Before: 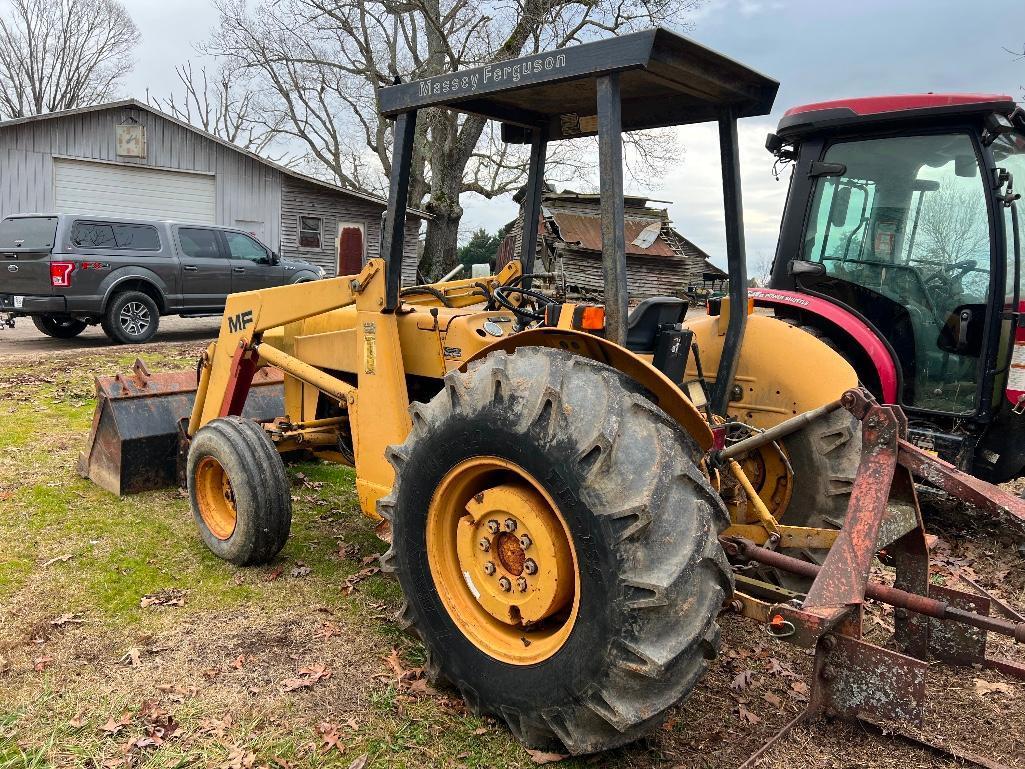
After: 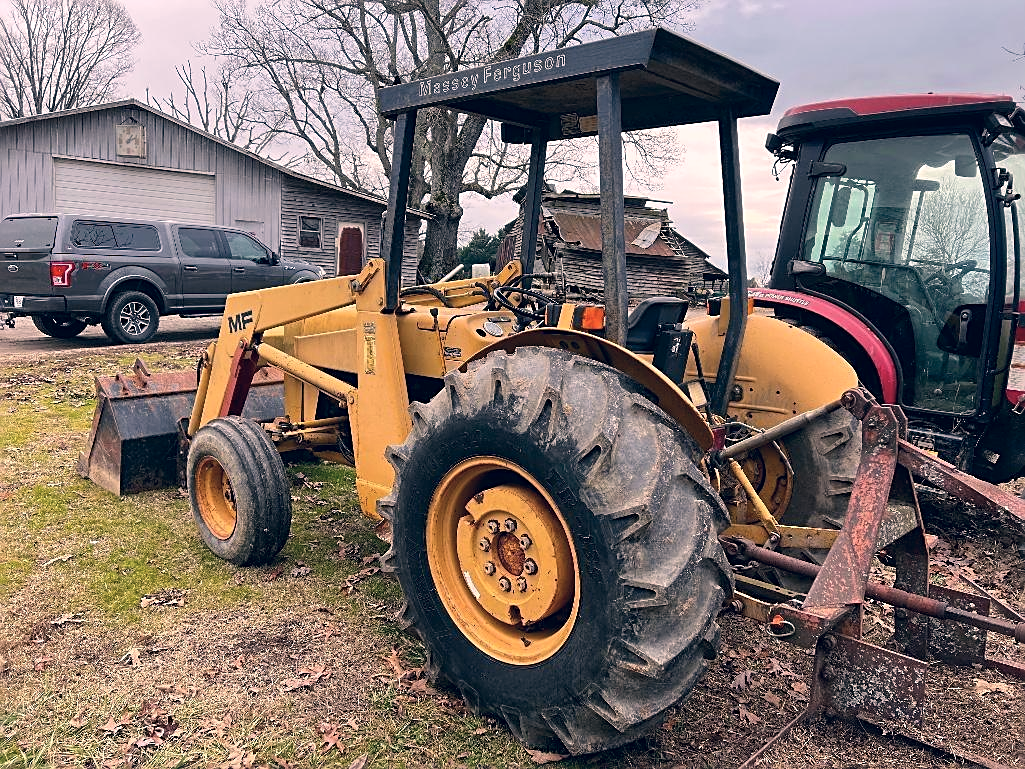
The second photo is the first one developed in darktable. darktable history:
color correction: highlights a* 14.17, highlights b* 6.18, shadows a* -6.1, shadows b* -15.66, saturation 0.84
sharpen: on, module defaults
